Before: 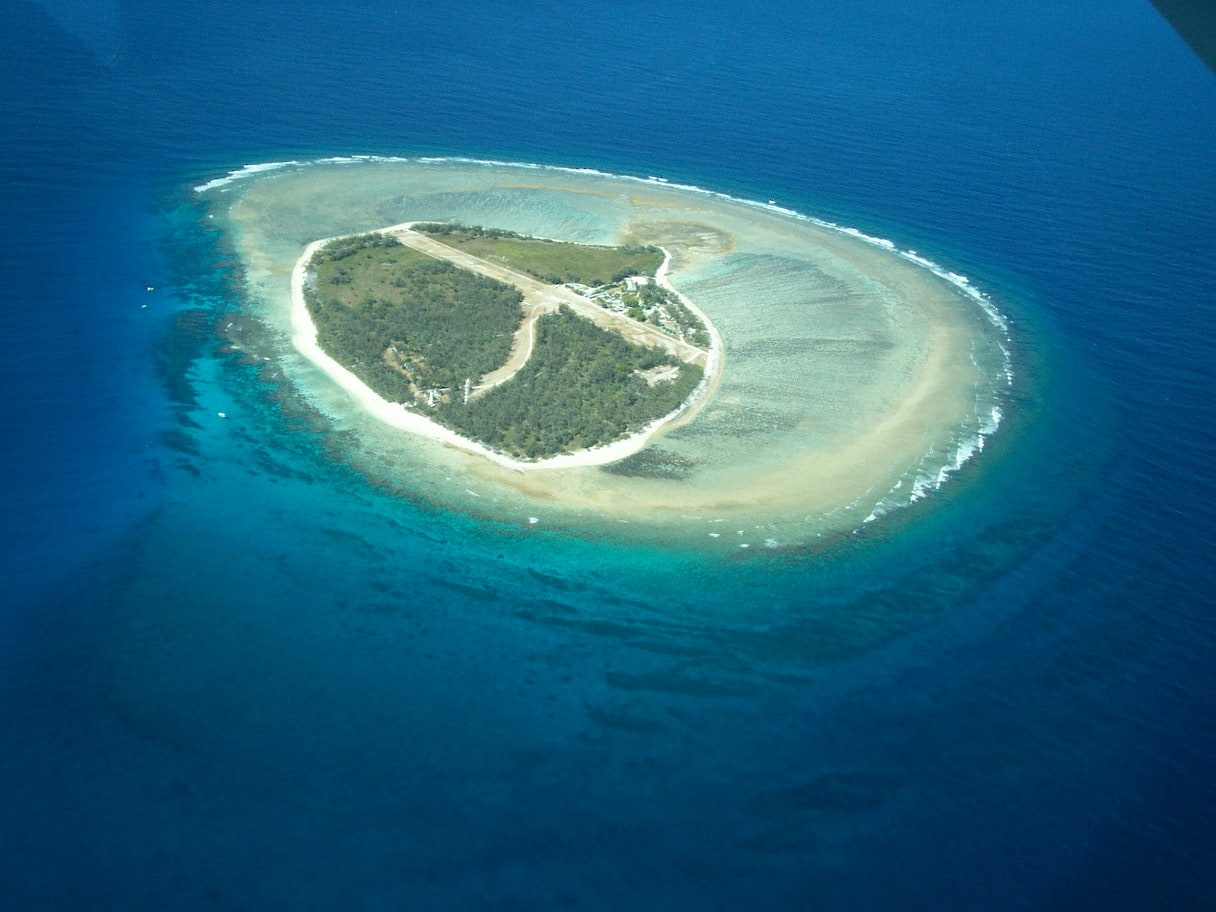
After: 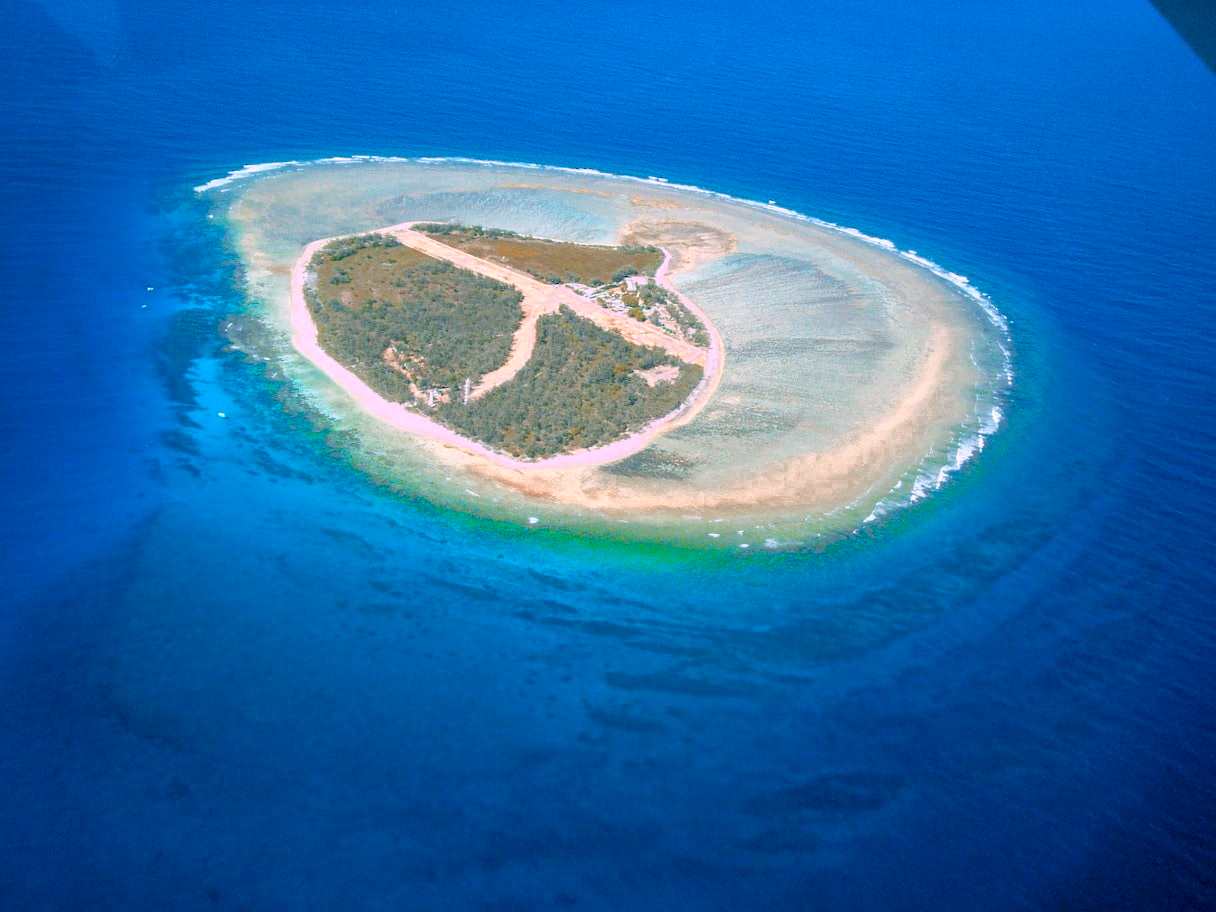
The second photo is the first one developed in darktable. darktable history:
white balance: red 1.188, blue 1.11
local contrast: on, module defaults
rgb levels: preserve colors sum RGB, levels [[0.038, 0.433, 0.934], [0, 0.5, 1], [0, 0.5, 1]]
color zones: curves: ch0 [(0.006, 0.385) (0.143, 0.563) (0.243, 0.321) (0.352, 0.464) (0.516, 0.456) (0.625, 0.5) (0.75, 0.5) (0.875, 0.5)]; ch1 [(0, 0.5) (0.134, 0.504) (0.246, 0.463) (0.421, 0.515) (0.5, 0.56) (0.625, 0.5) (0.75, 0.5) (0.875, 0.5)]; ch2 [(0, 0.5) (0.131, 0.426) (0.307, 0.289) (0.38, 0.188) (0.513, 0.216) (0.625, 0.548) (0.75, 0.468) (0.838, 0.396) (0.971, 0.311)]
color balance rgb: linear chroma grading › global chroma 15%, perceptual saturation grading › global saturation 30%
